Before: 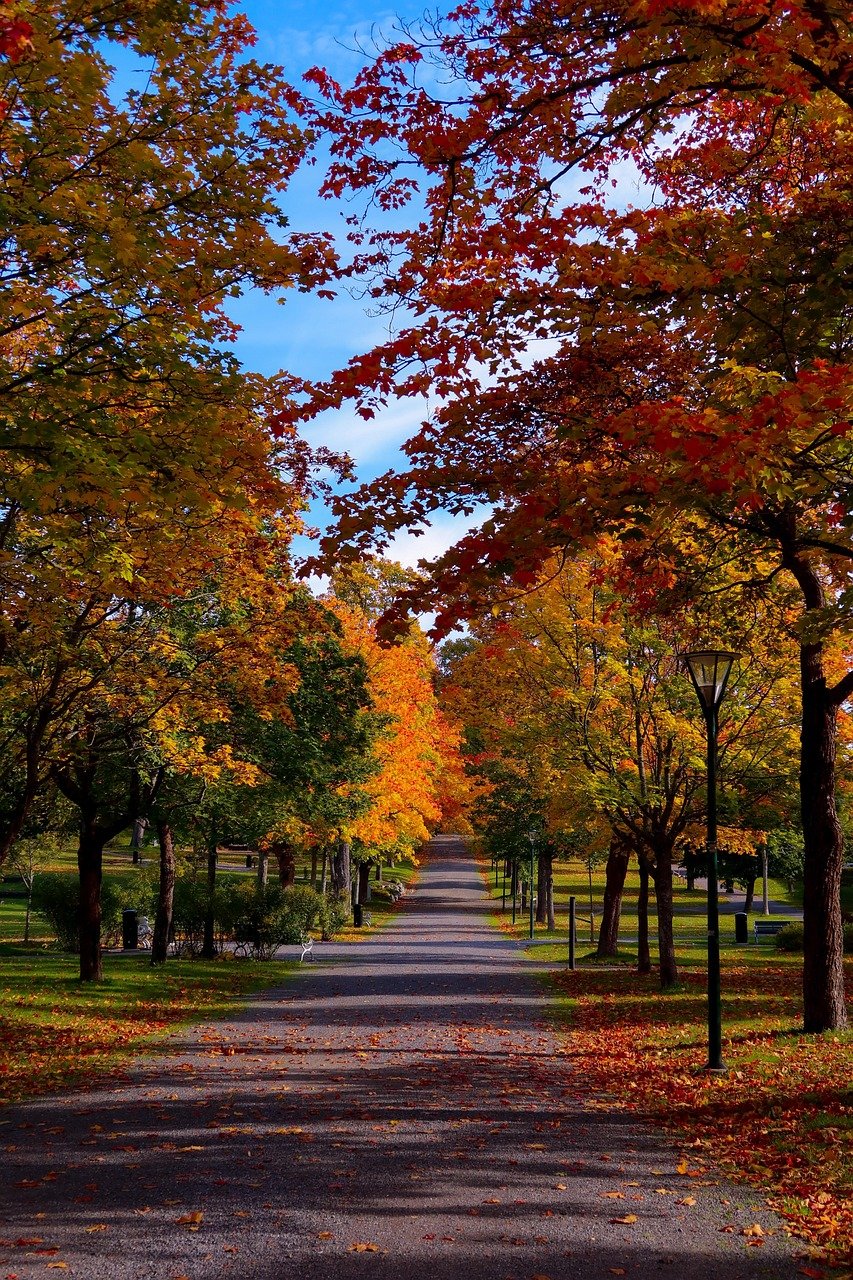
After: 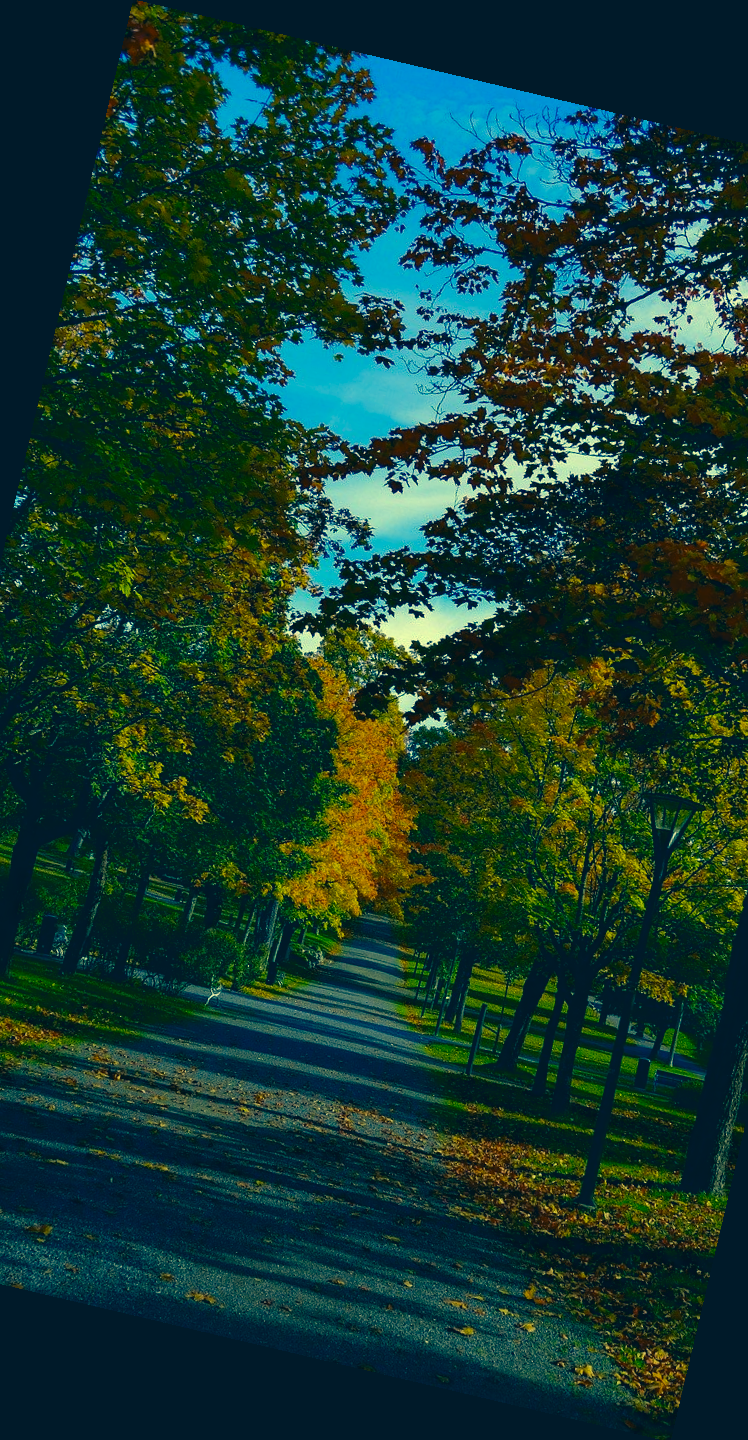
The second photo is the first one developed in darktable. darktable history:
color correction: highlights a* -15.58, highlights b* 40, shadows a* -40, shadows b* -26.18
rotate and perspective: rotation 13.27°, automatic cropping off
contrast brightness saturation: brightness -0.2, saturation 0.08
exposure: compensate exposure bias true, compensate highlight preservation false
crop and rotate: left 14.292%, right 19.041%
